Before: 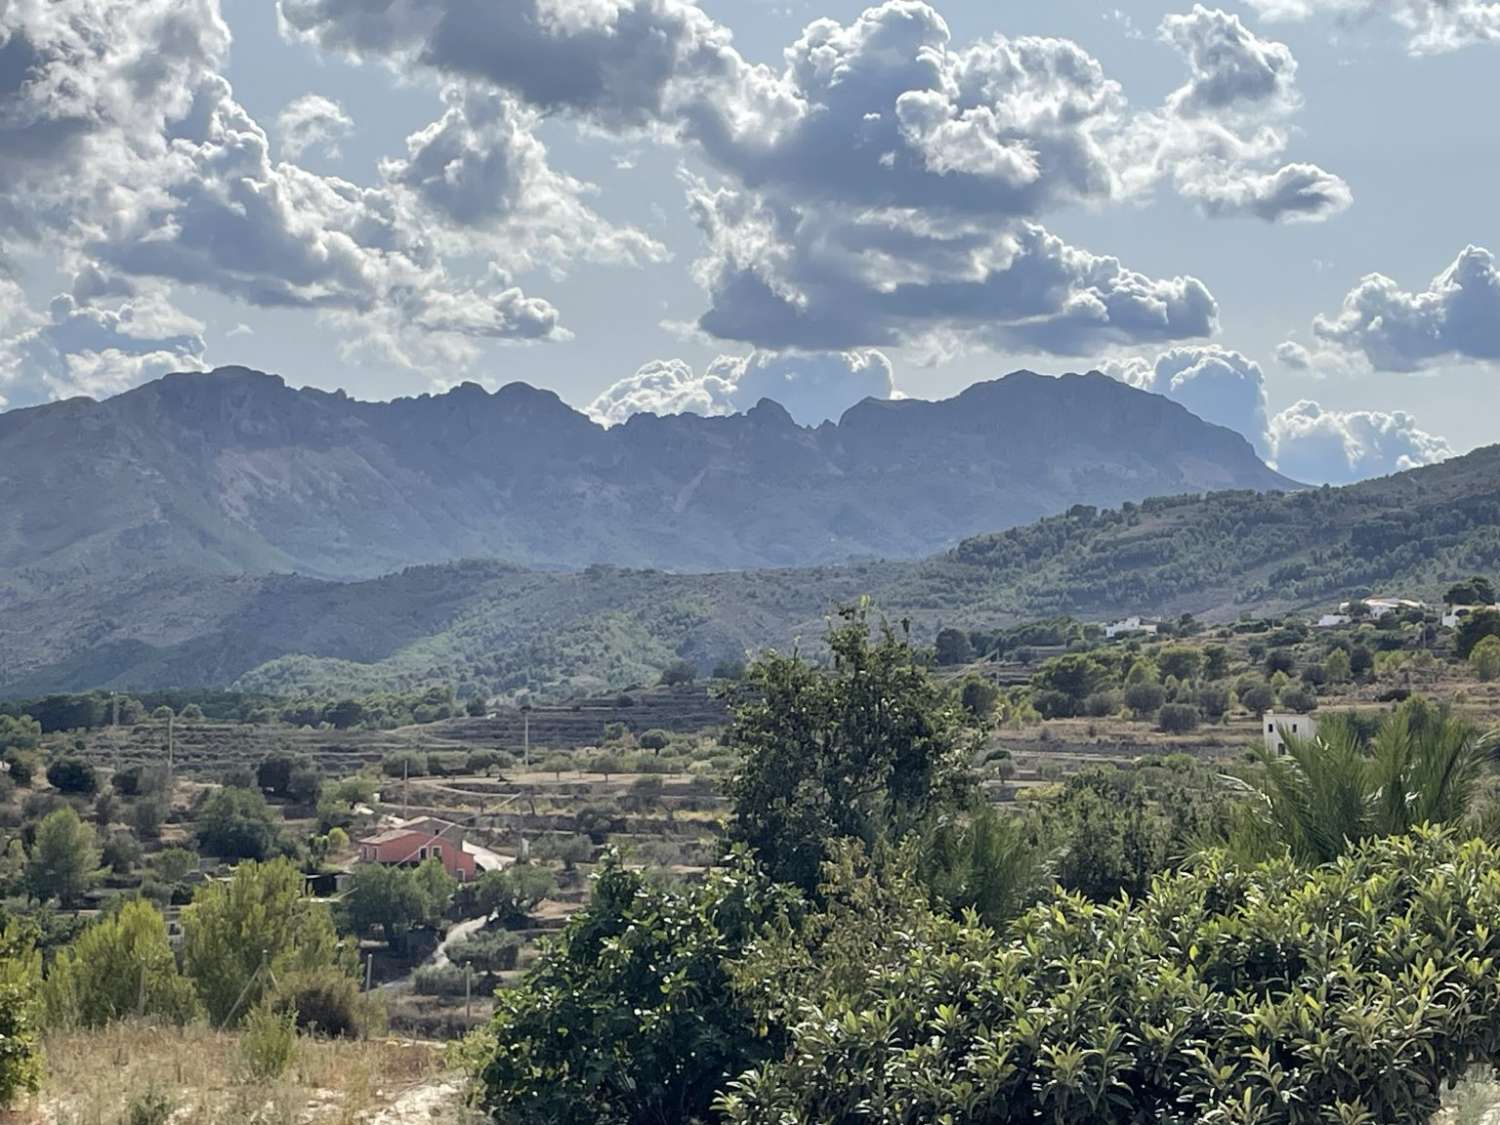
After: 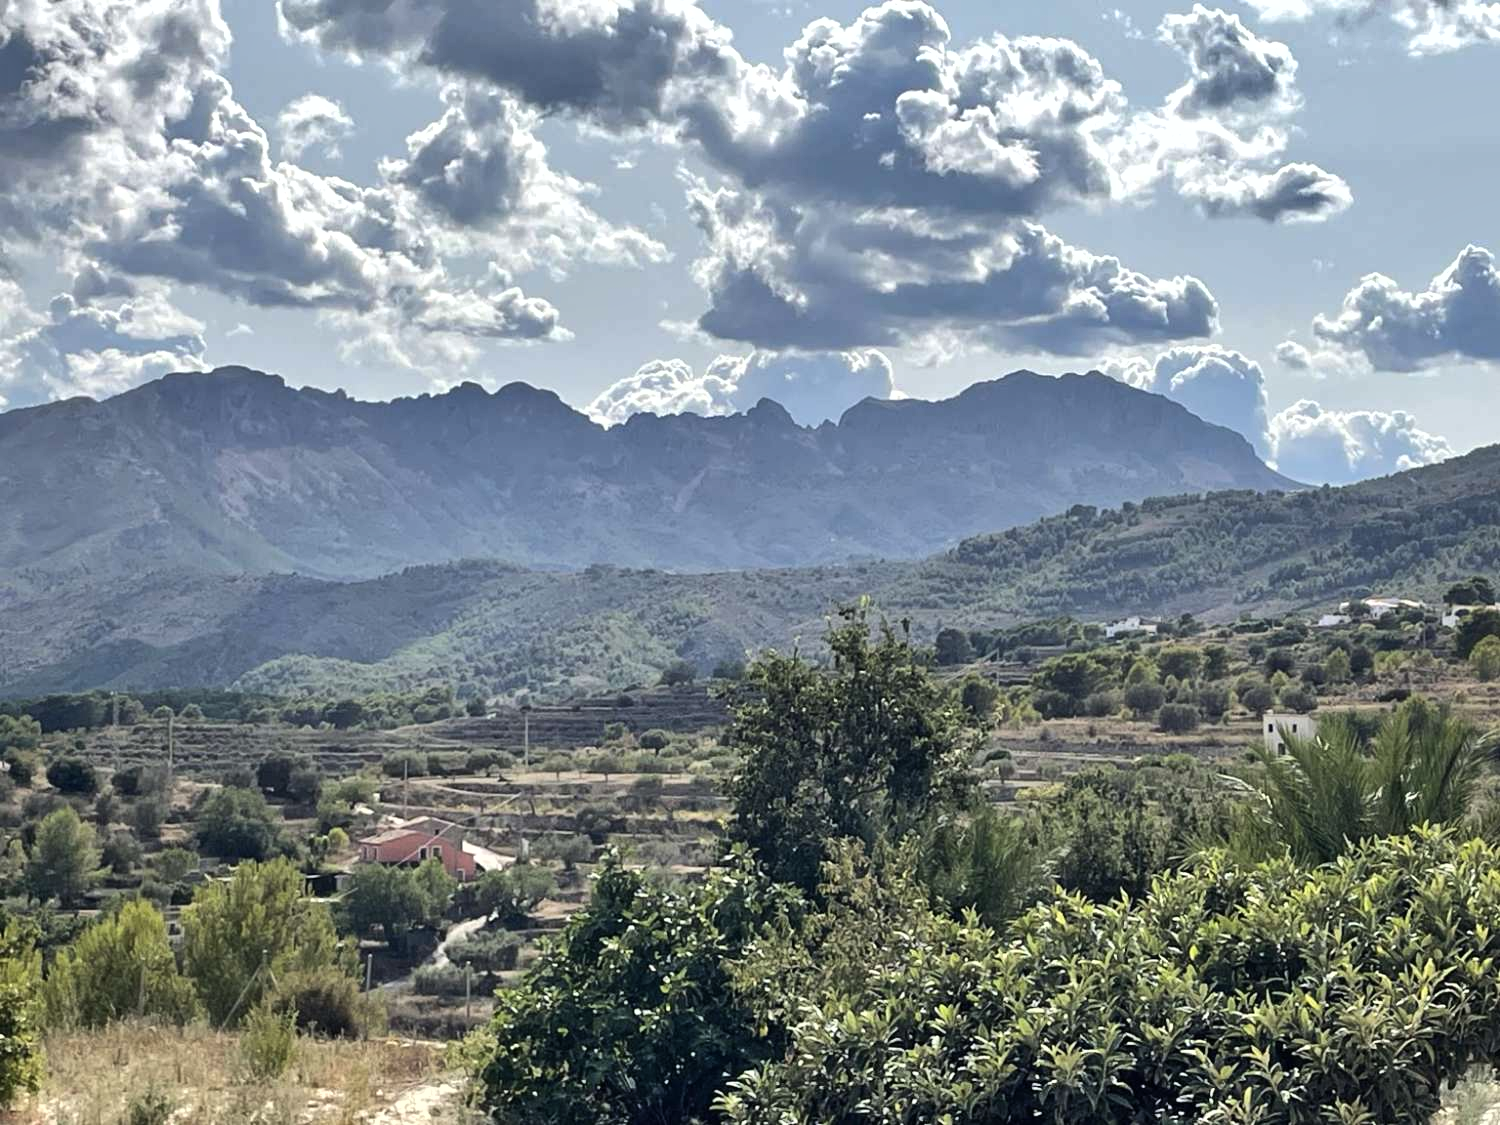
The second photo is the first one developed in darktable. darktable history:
tone equalizer: -8 EV -0.417 EV, -7 EV -0.389 EV, -6 EV -0.333 EV, -5 EV -0.222 EV, -3 EV 0.222 EV, -2 EV 0.333 EV, -1 EV 0.389 EV, +0 EV 0.417 EV, edges refinement/feathering 500, mask exposure compensation -1.57 EV, preserve details no
shadows and highlights: low approximation 0.01, soften with gaussian
